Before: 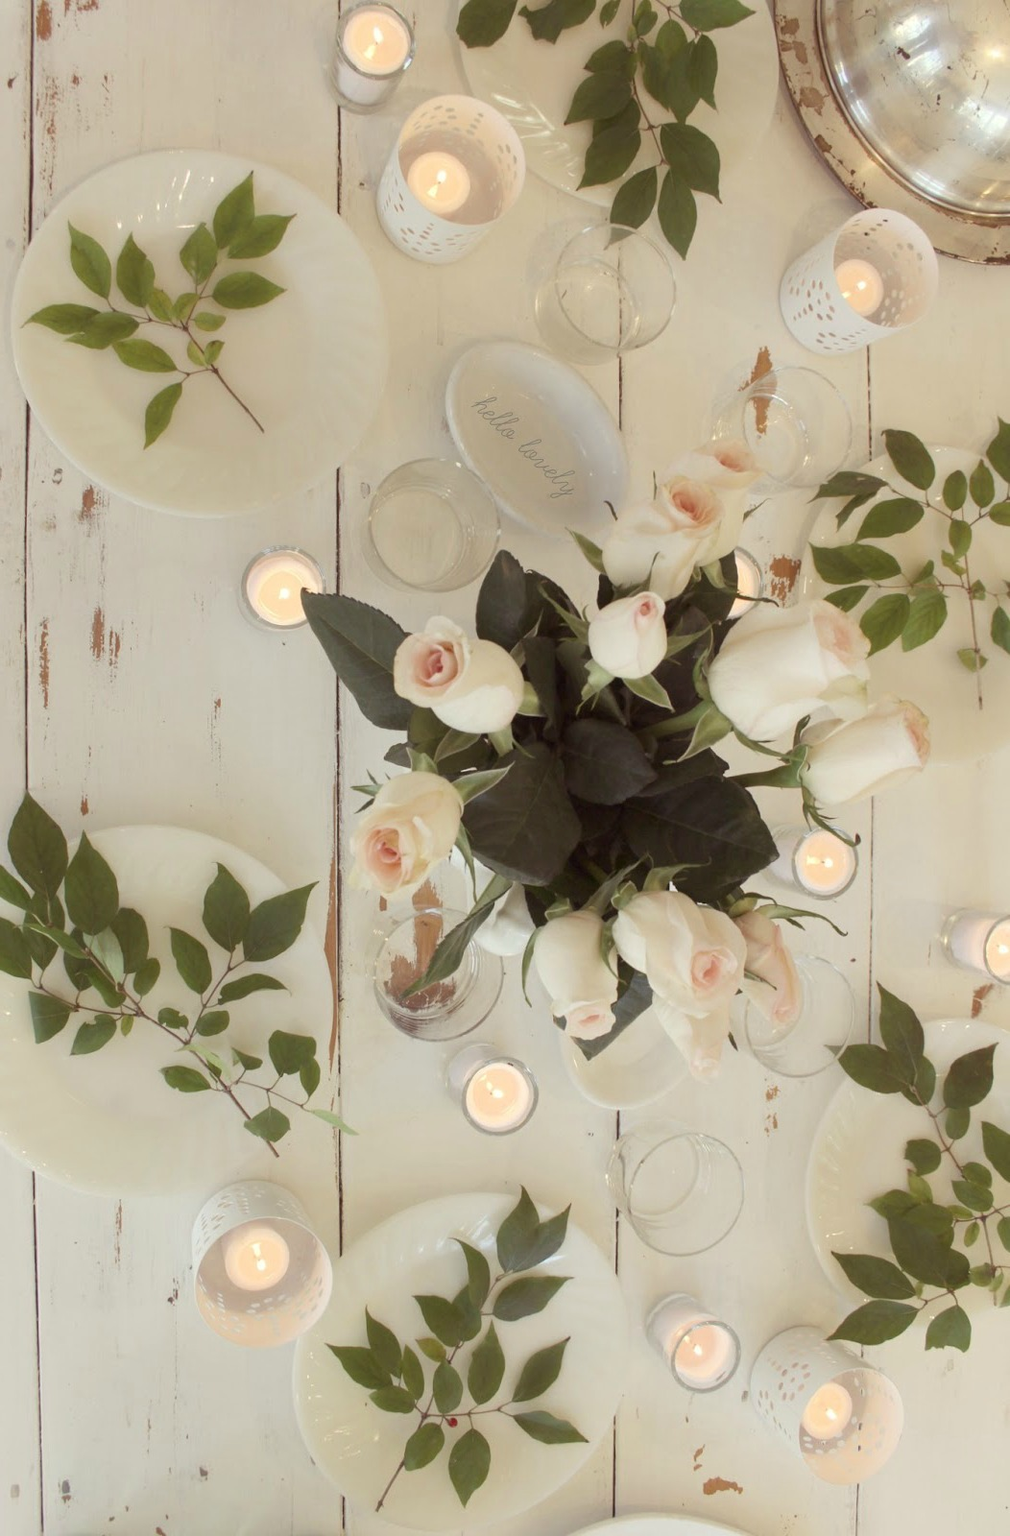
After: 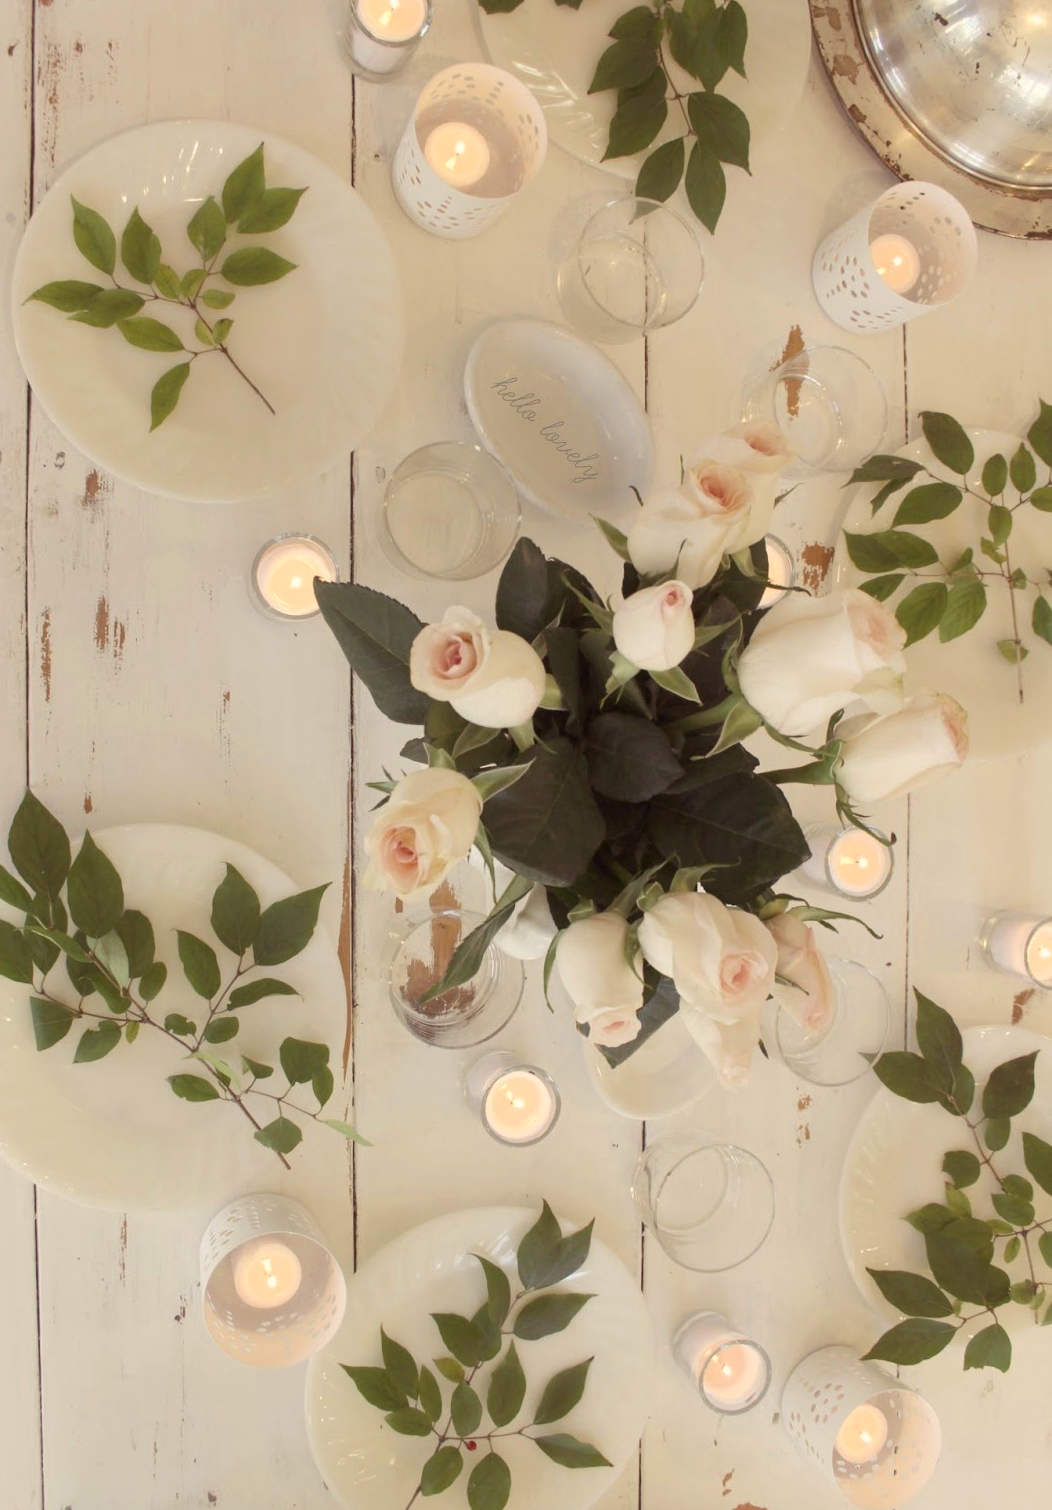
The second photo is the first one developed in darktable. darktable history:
crop and rotate: top 2.305%, bottom 3.27%
color correction: highlights a* 3.79, highlights b* 5.09
